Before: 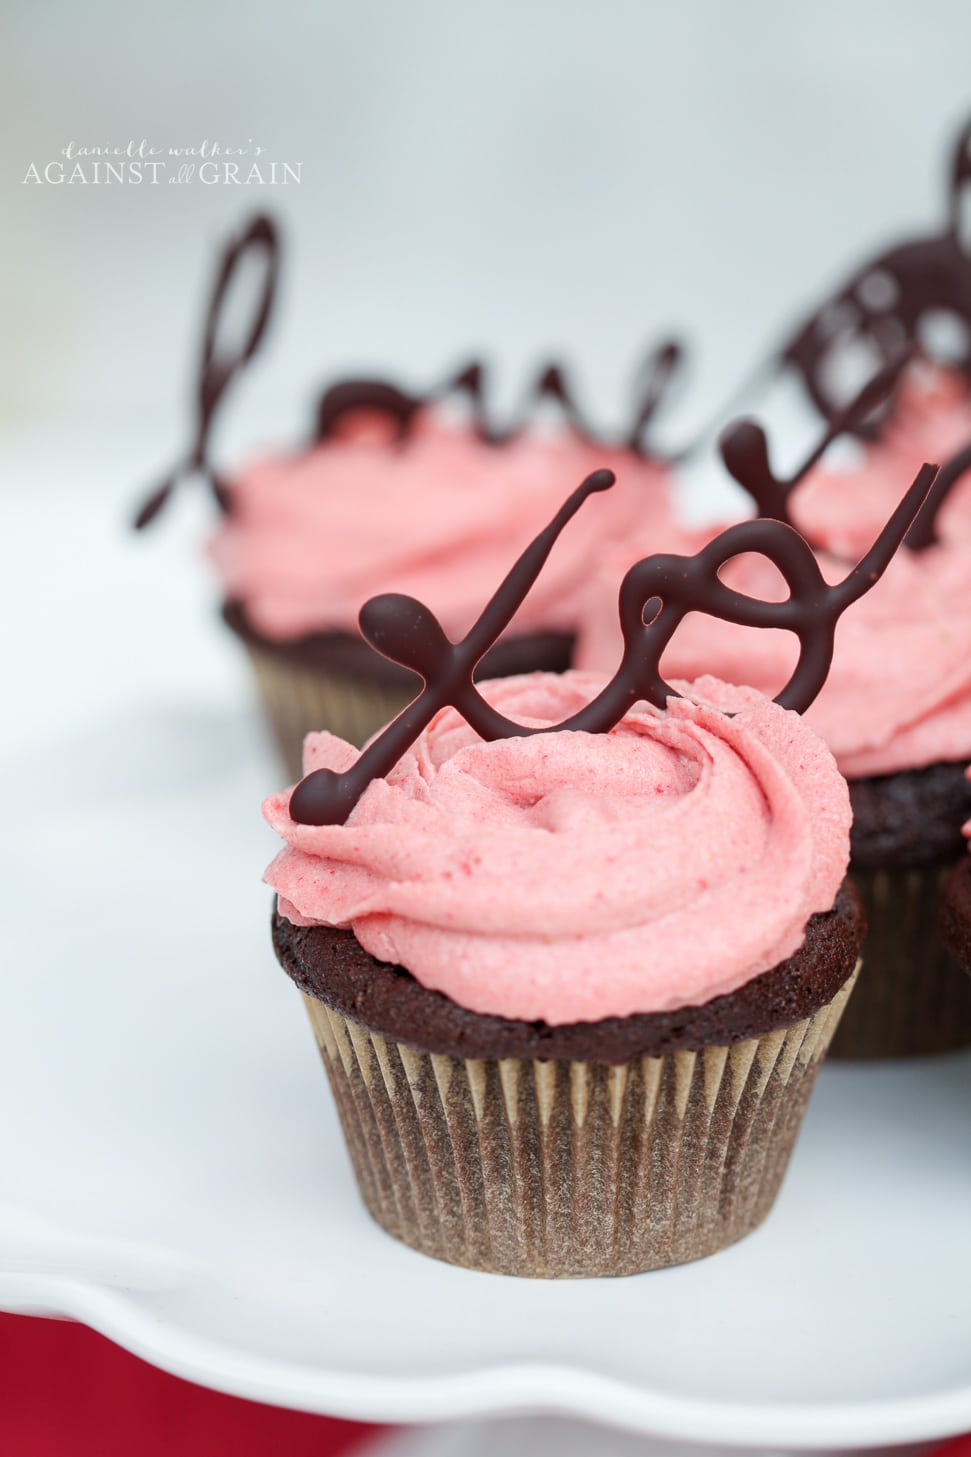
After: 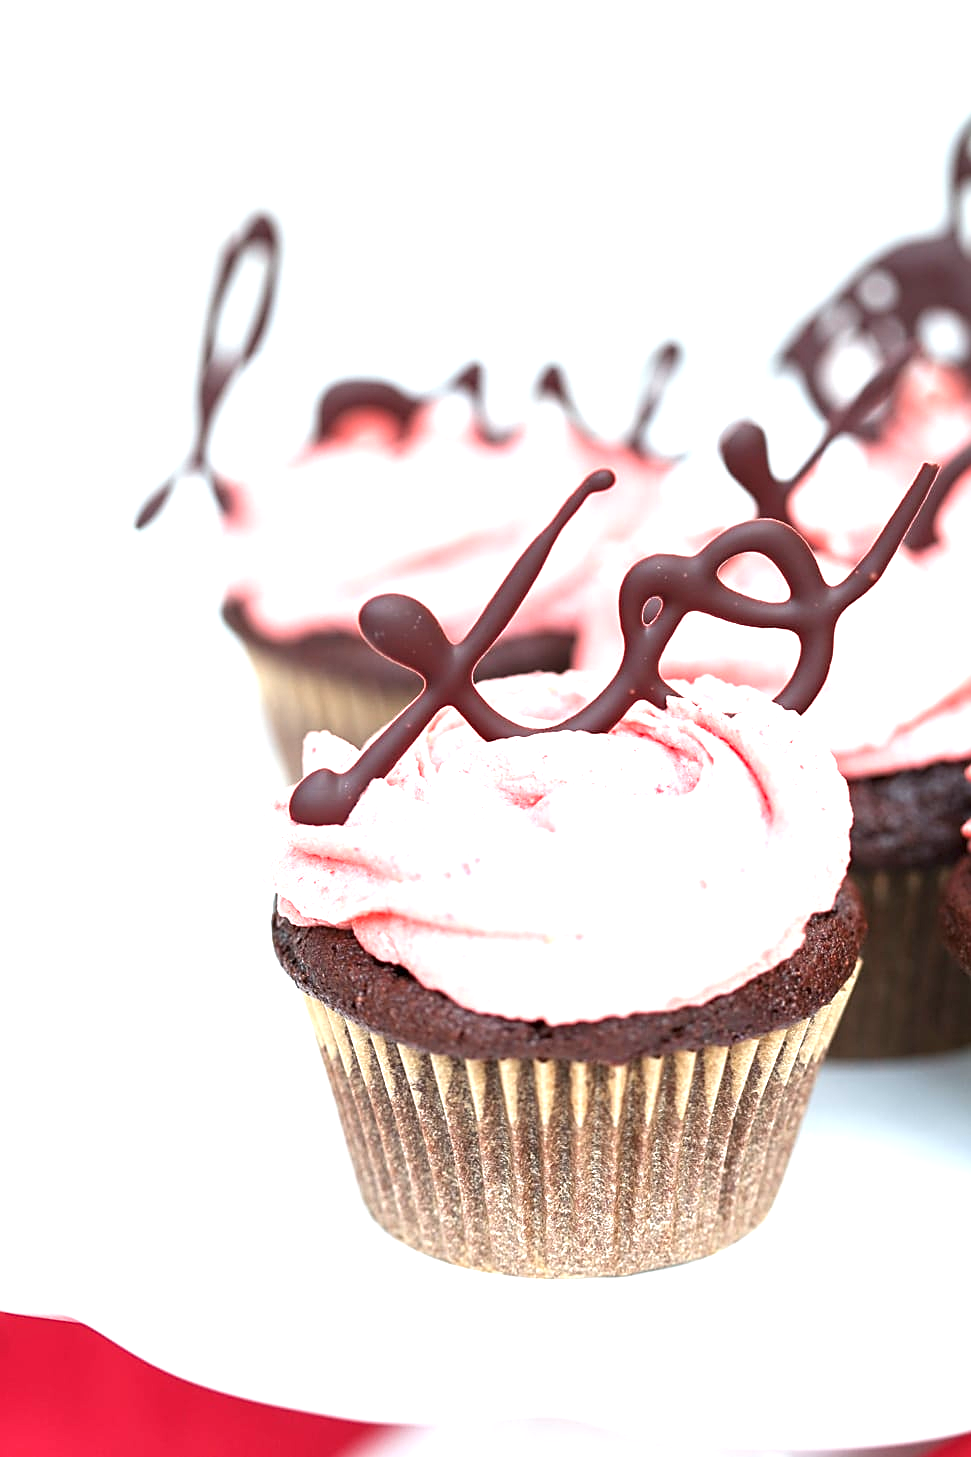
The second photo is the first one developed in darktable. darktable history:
sharpen: on, module defaults
exposure: black level correction 0, exposure 1.4 EV, compensate highlight preservation false
